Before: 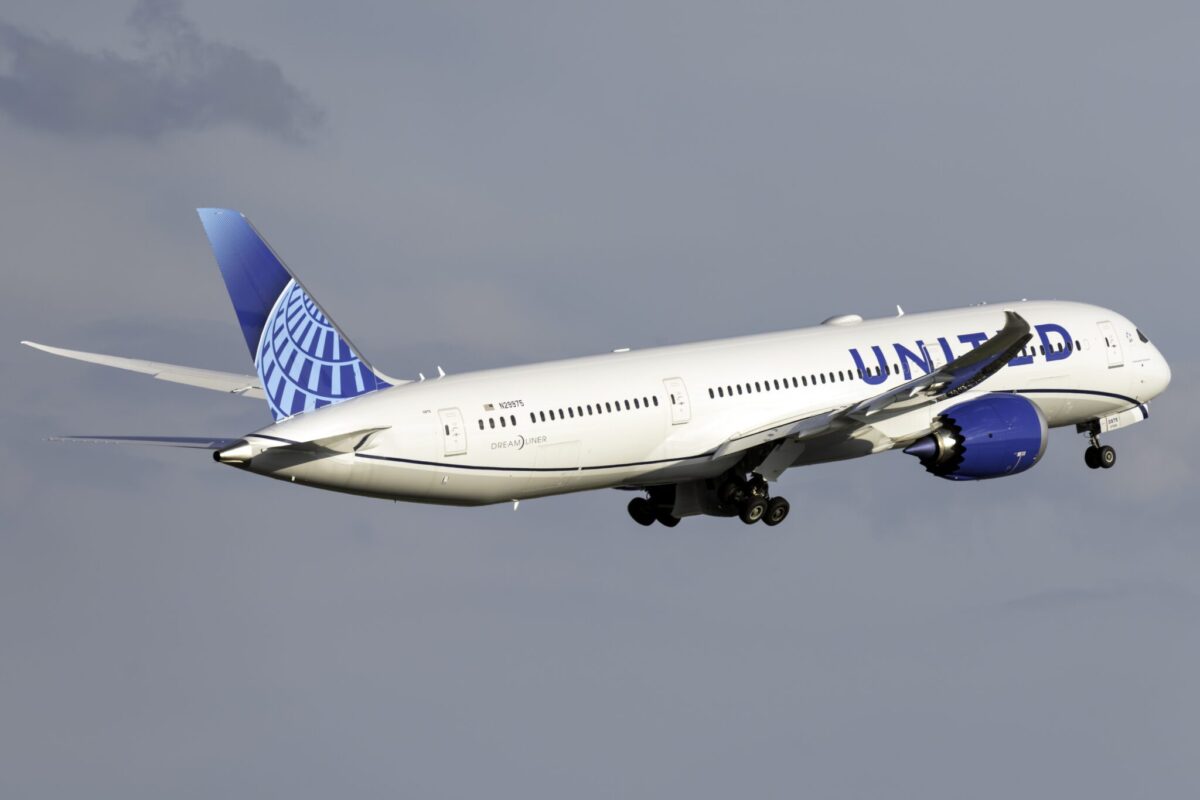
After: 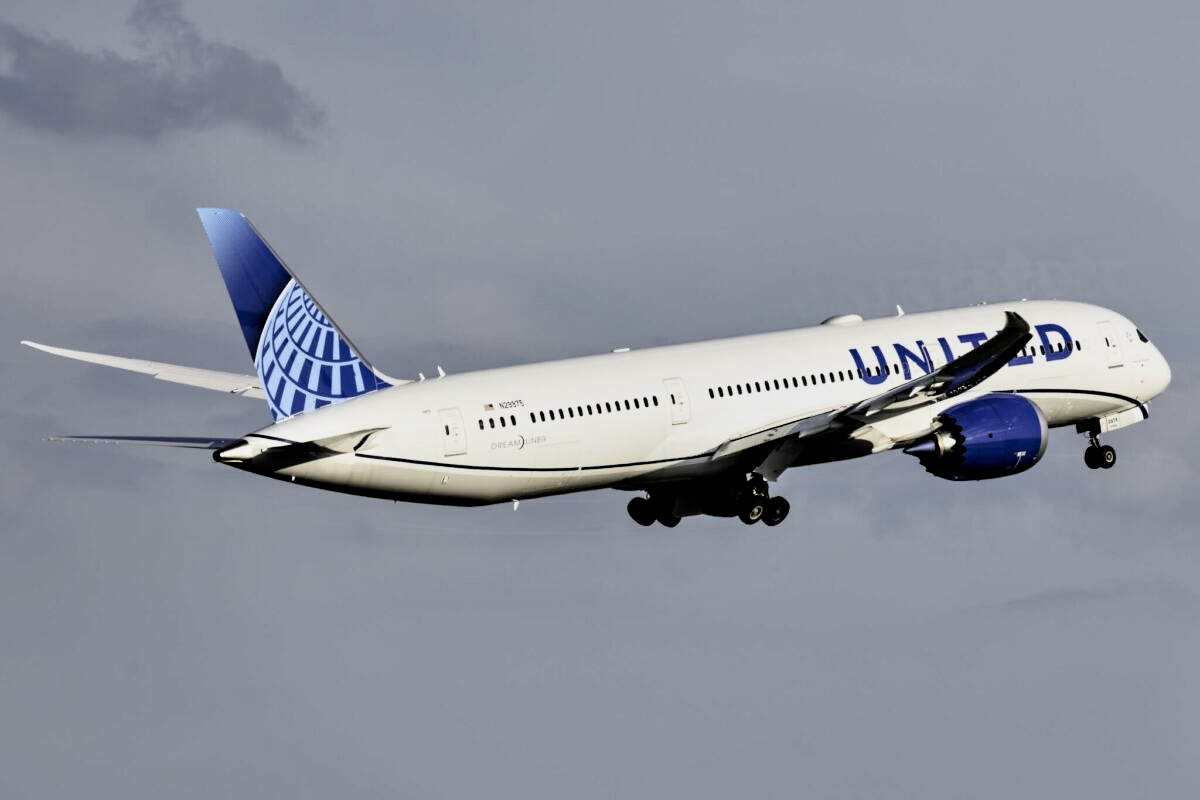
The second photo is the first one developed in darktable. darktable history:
filmic rgb: black relative exposure -7.65 EV, white relative exposure 4.56 EV, hardness 3.61, contrast 1.263, color science v6 (2022), iterations of high-quality reconstruction 10
contrast equalizer: octaves 7, y [[0.601, 0.6, 0.598, 0.598, 0.6, 0.601], [0.5 ×6], [0.5 ×6], [0 ×6], [0 ×6]]
